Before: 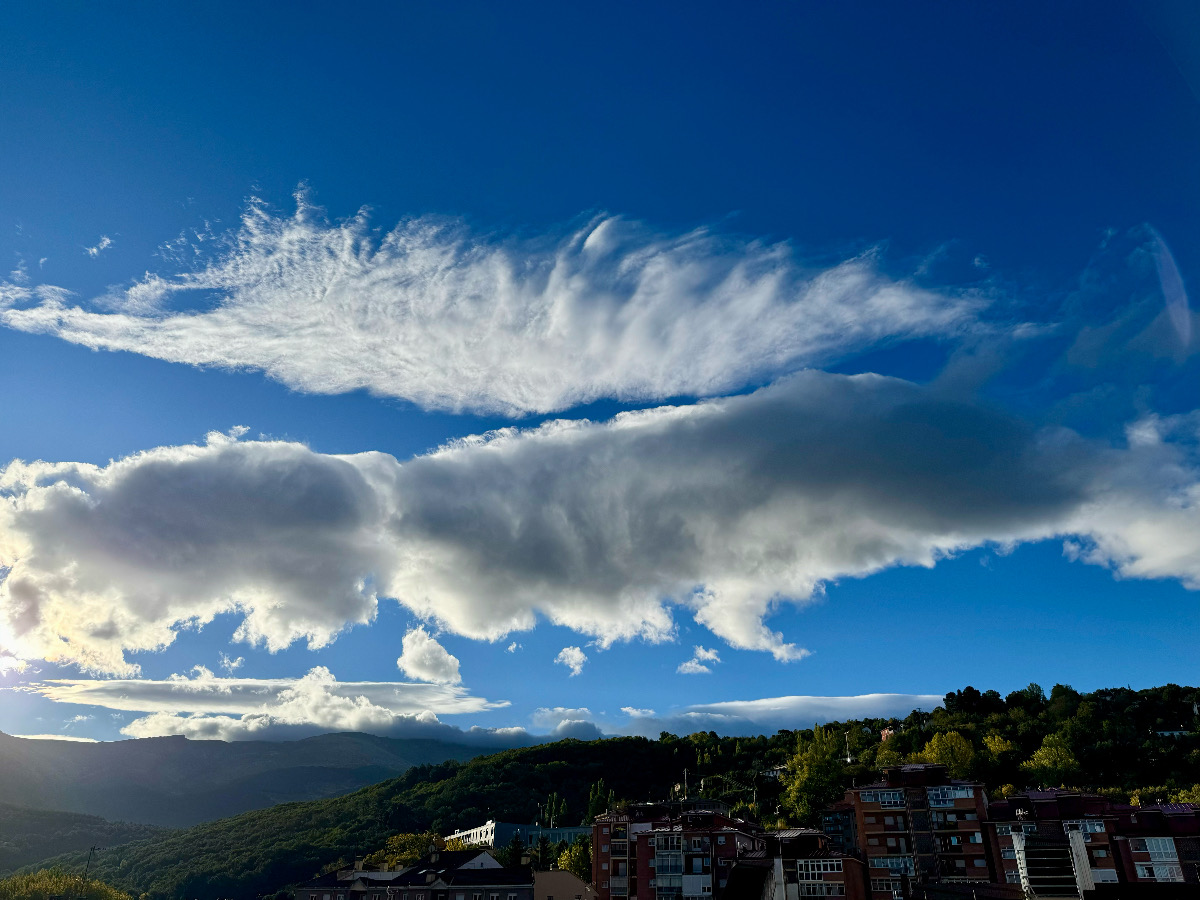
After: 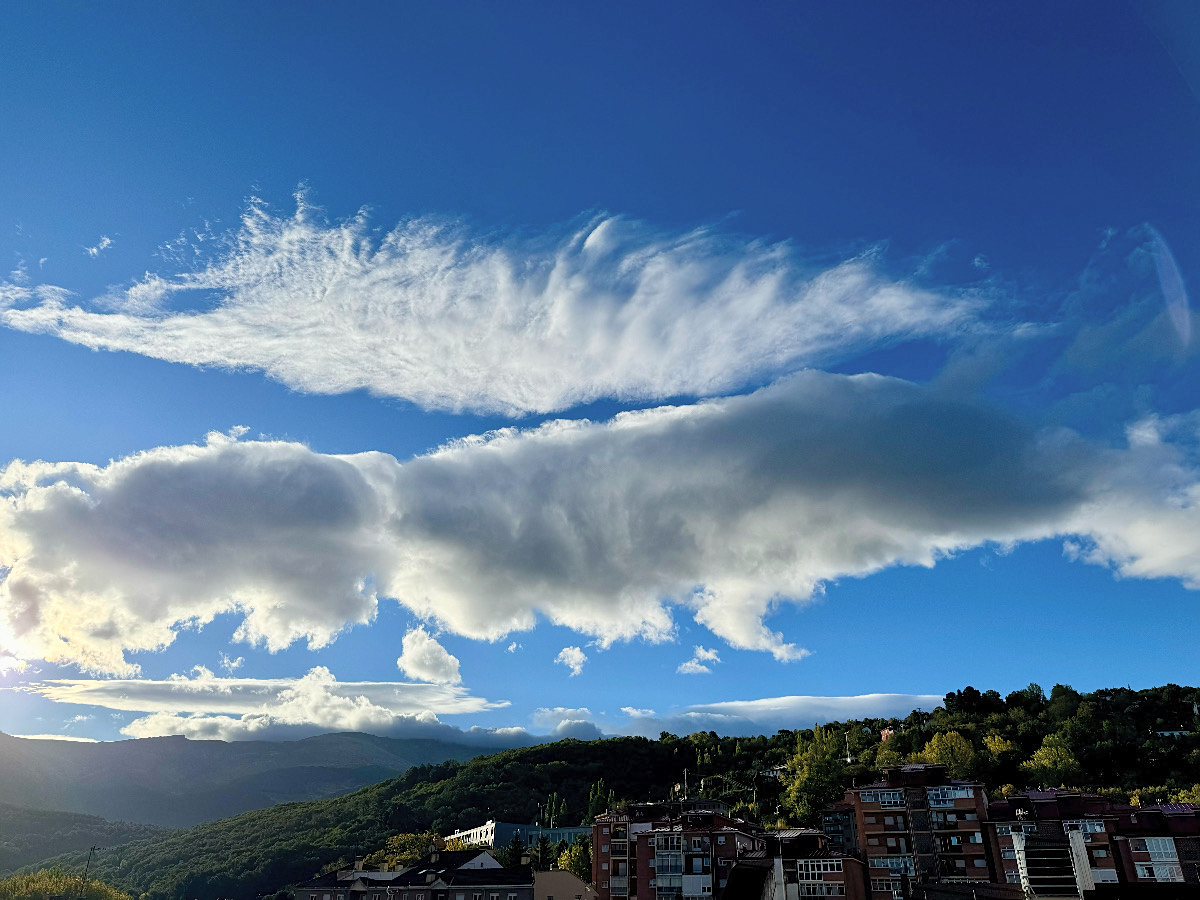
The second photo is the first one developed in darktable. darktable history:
sharpen: radius 1.272, amount 0.305, threshold 0
contrast brightness saturation: brightness 0.13
